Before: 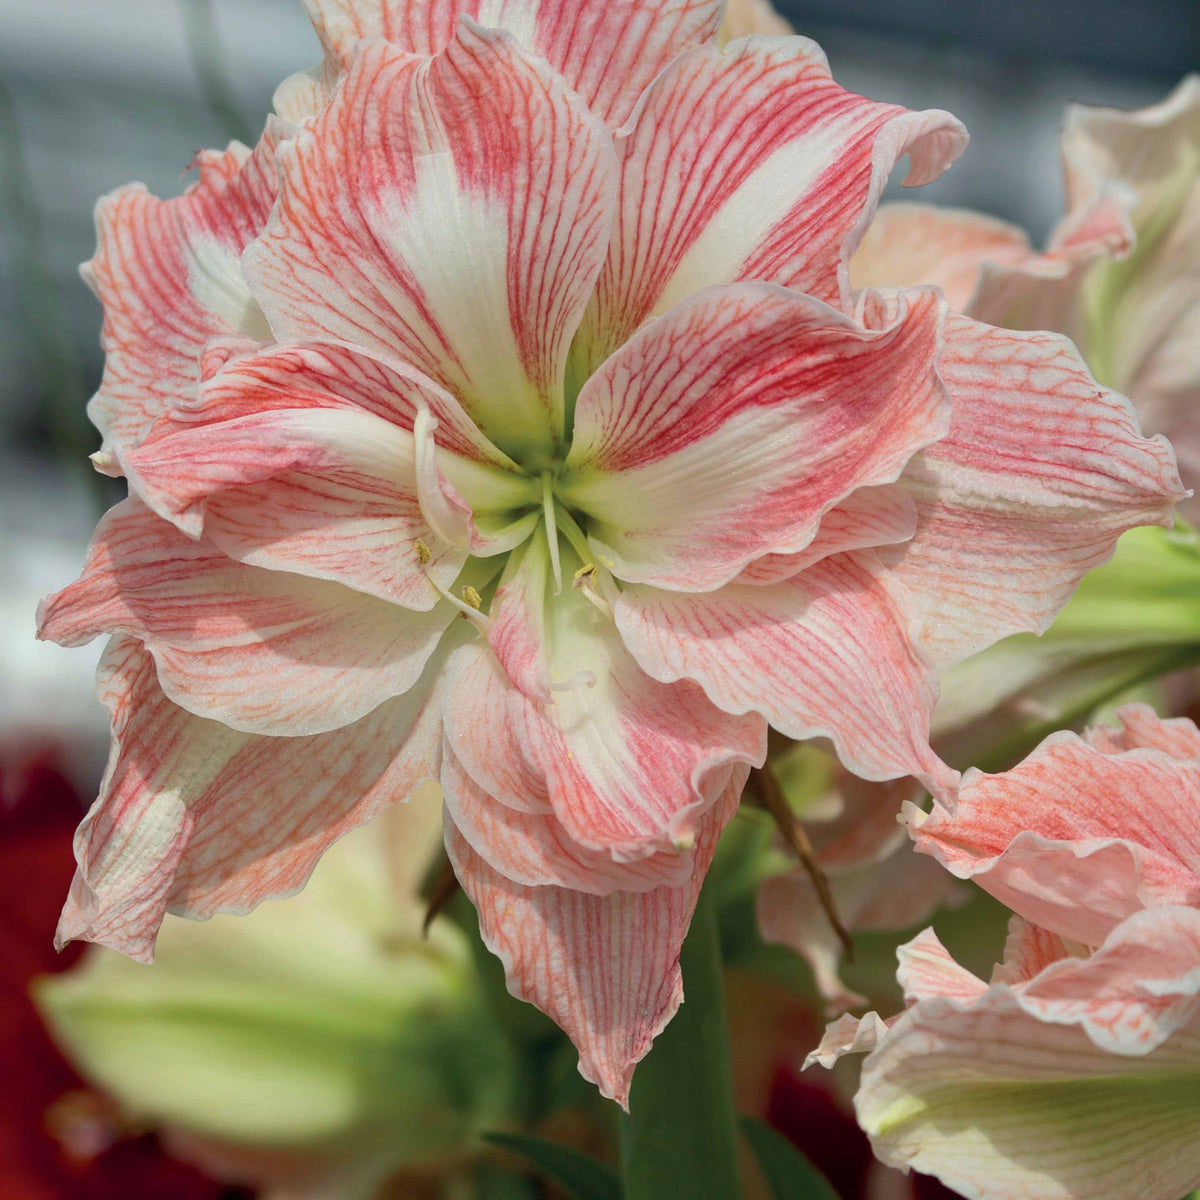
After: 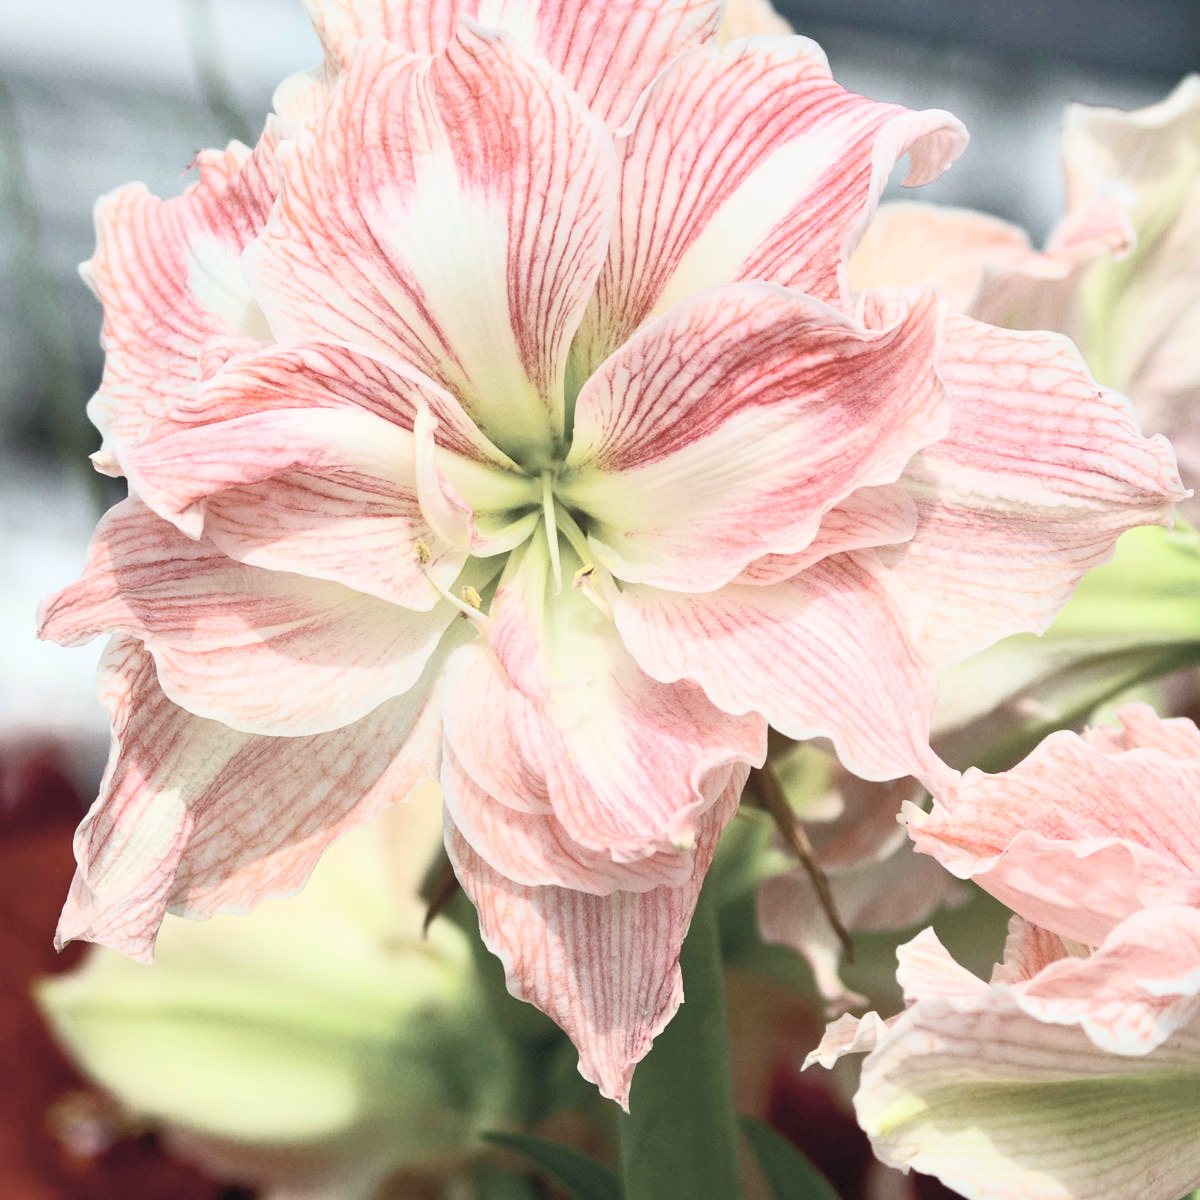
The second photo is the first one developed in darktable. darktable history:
contrast brightness saturation: contrast 0.43, brightness 0.56, saturation -0.19
white balance: red 1.004, blue 1.024
